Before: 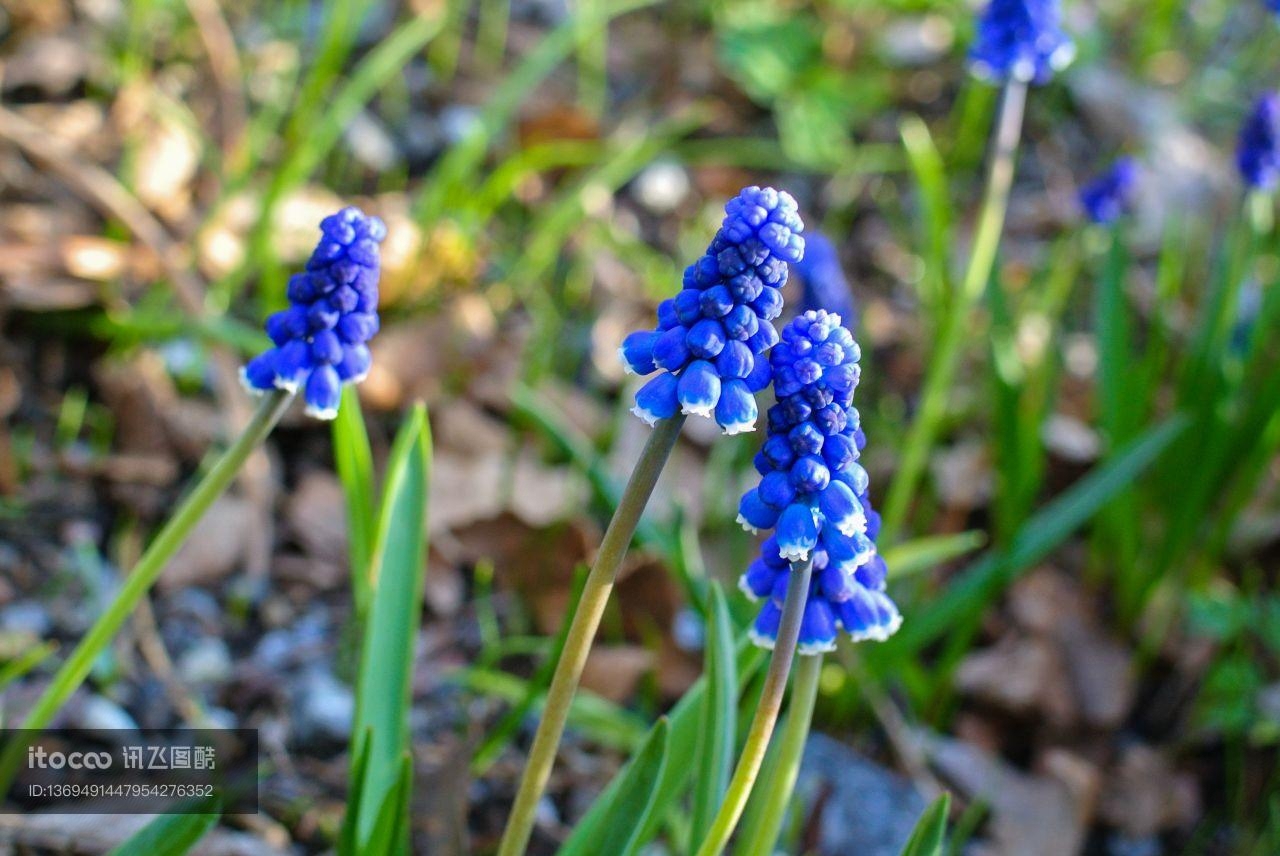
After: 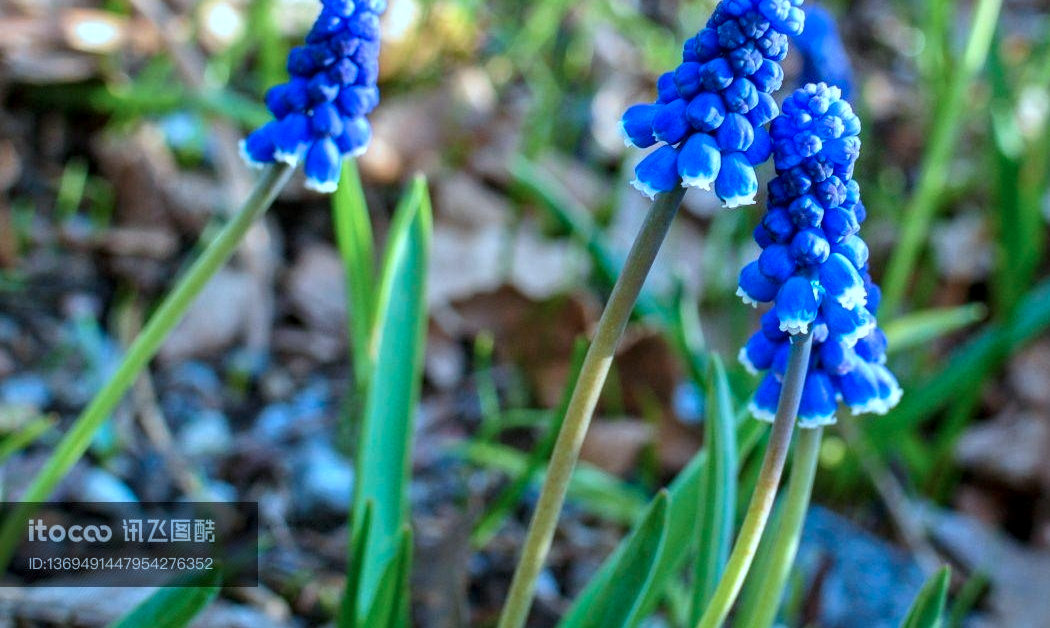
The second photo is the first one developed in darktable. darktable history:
local contrast: on, module defaults
color correction: highlights a* -9.35, highlights b* -23.15
crop: top 26.531%, right 17.959%
